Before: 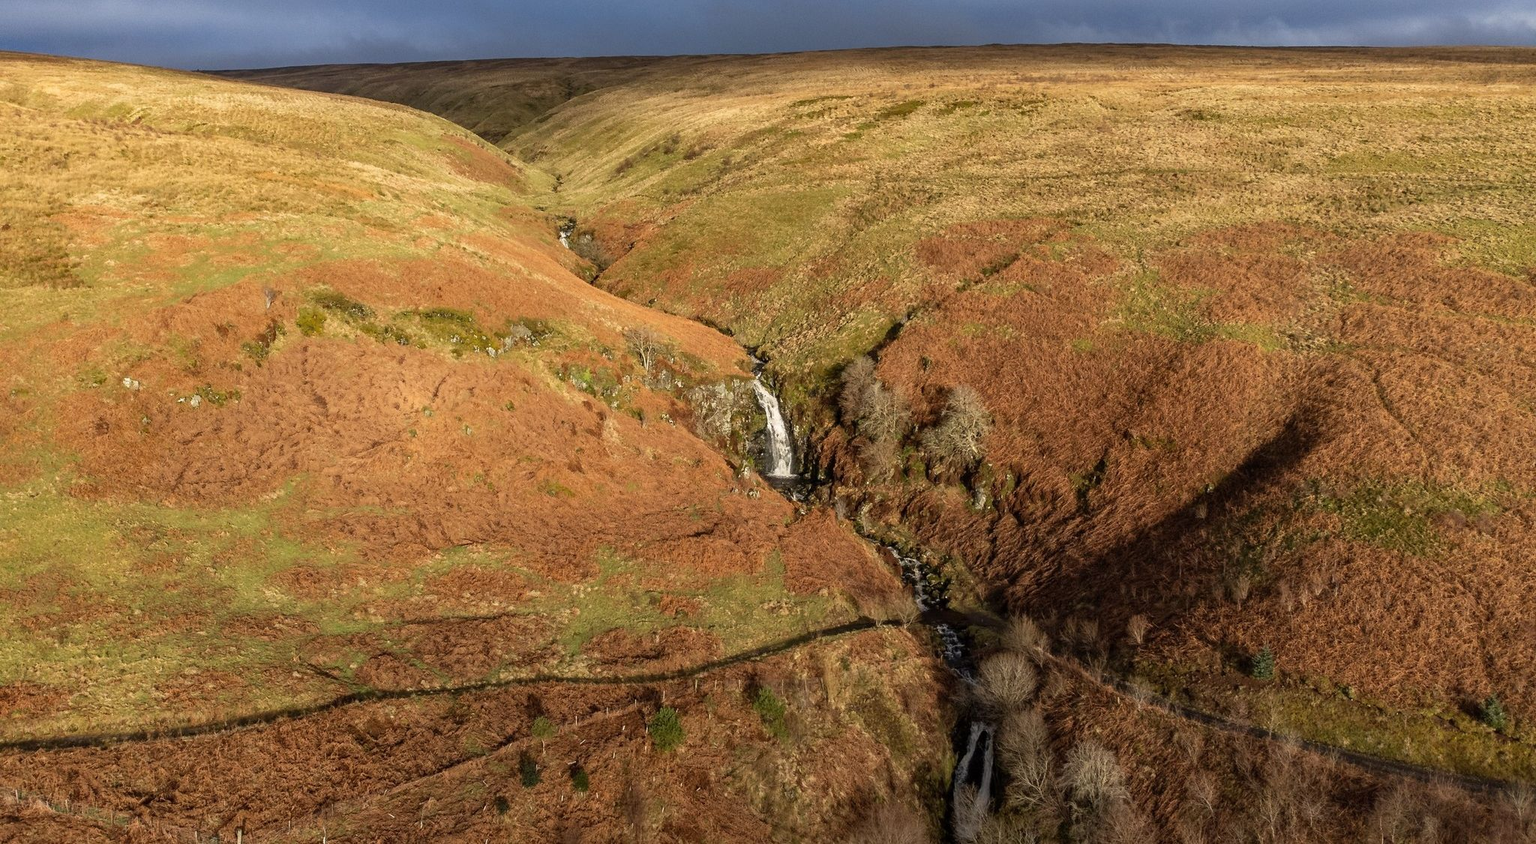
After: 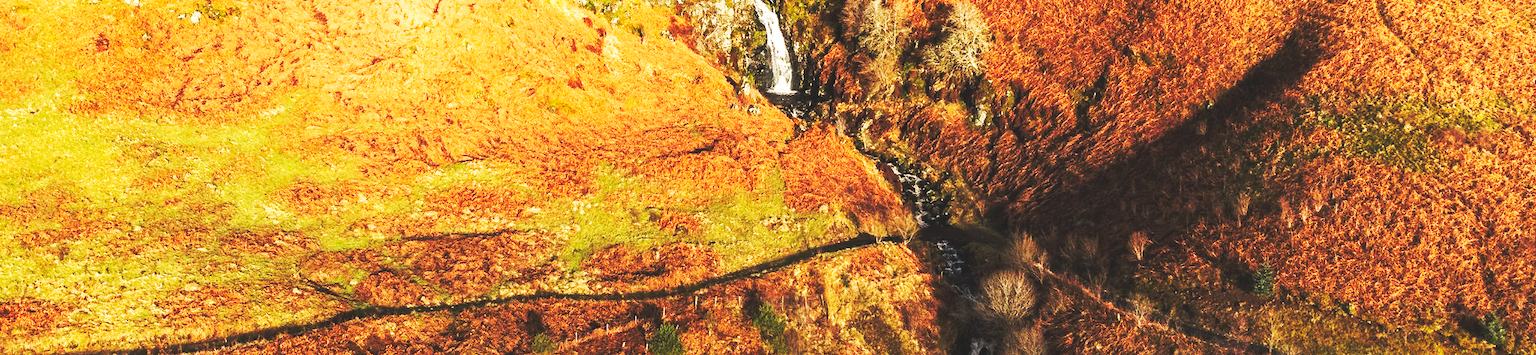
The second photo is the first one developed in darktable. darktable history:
crop: top 45.551%, bottom 12.262%
base curve: curves: ch0 [(0, 0.015) (0.085, 0.116) (0.134, 0.298) (0.19, 0.545) (0.296, 0.764) (0.599, 0.982) (1, 1)], preserve colors none
